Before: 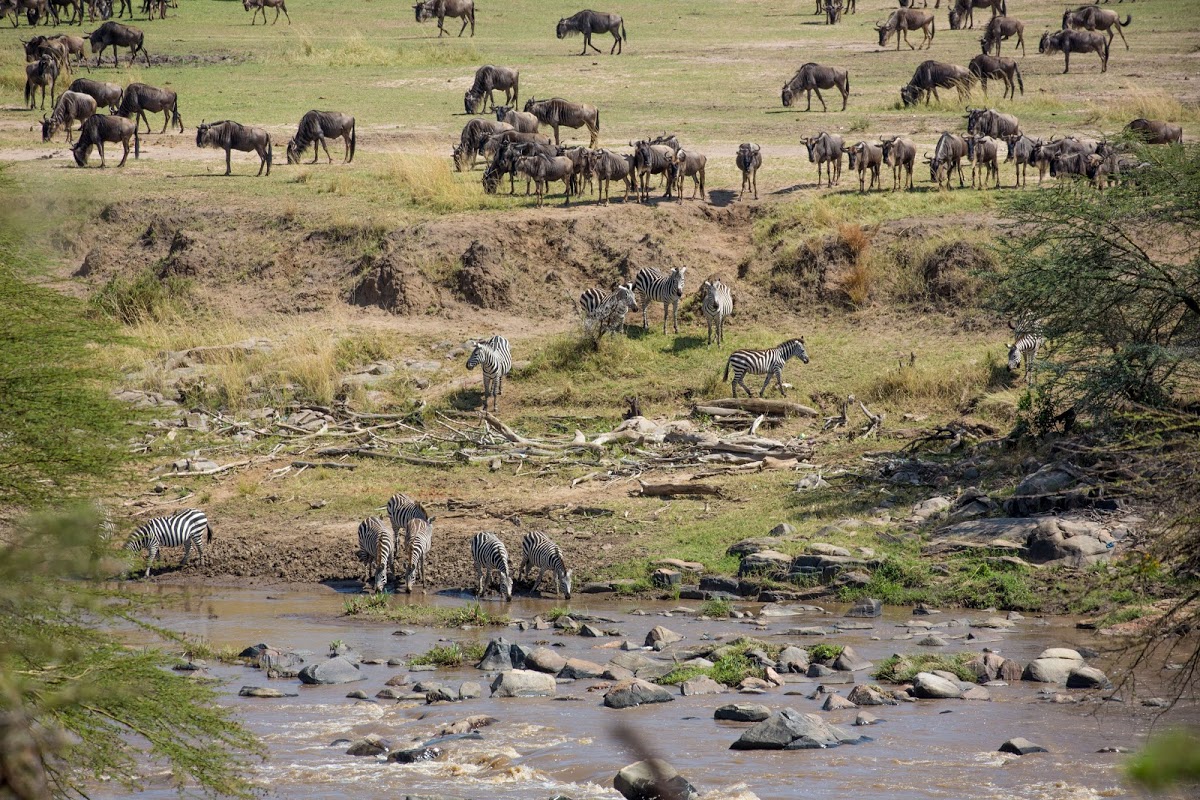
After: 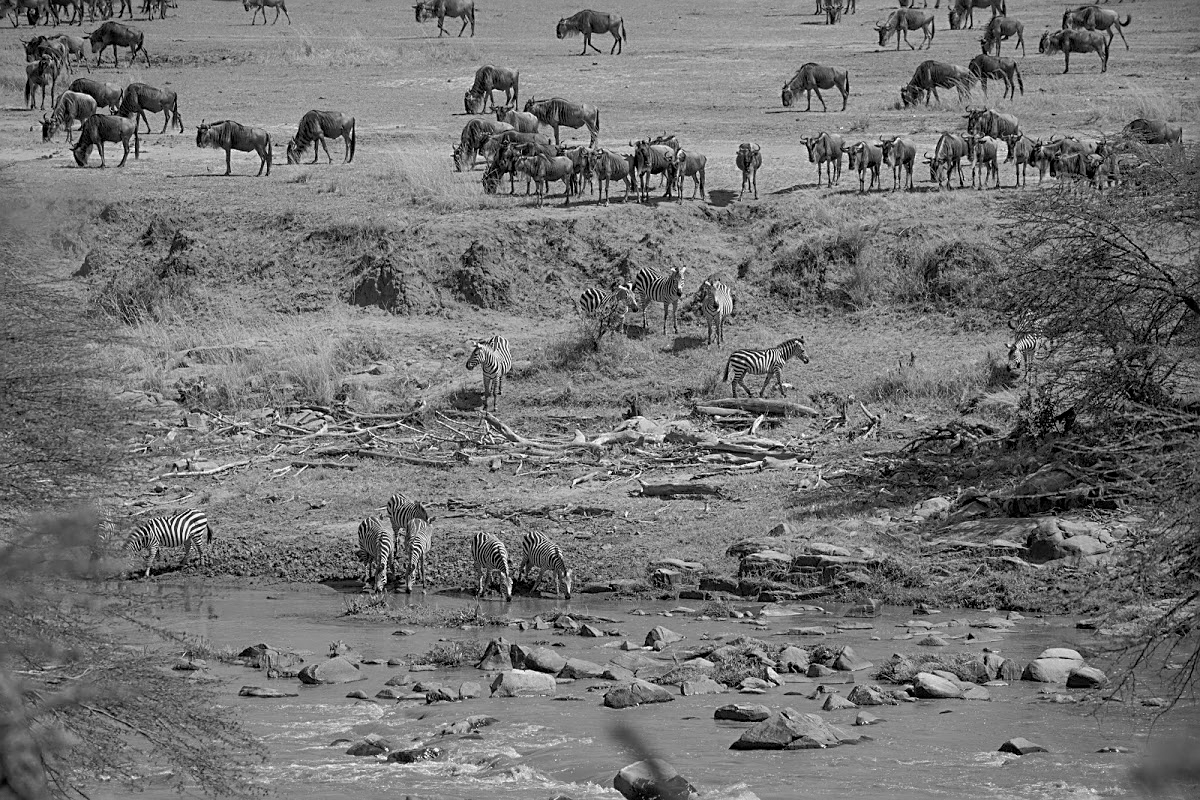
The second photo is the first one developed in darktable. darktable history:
monochrome: a 73.58, b 64.21
white balance: red 0.925, blue 1.046
shadows and highlights: on, module defaults
sharpen: on, module defaults
